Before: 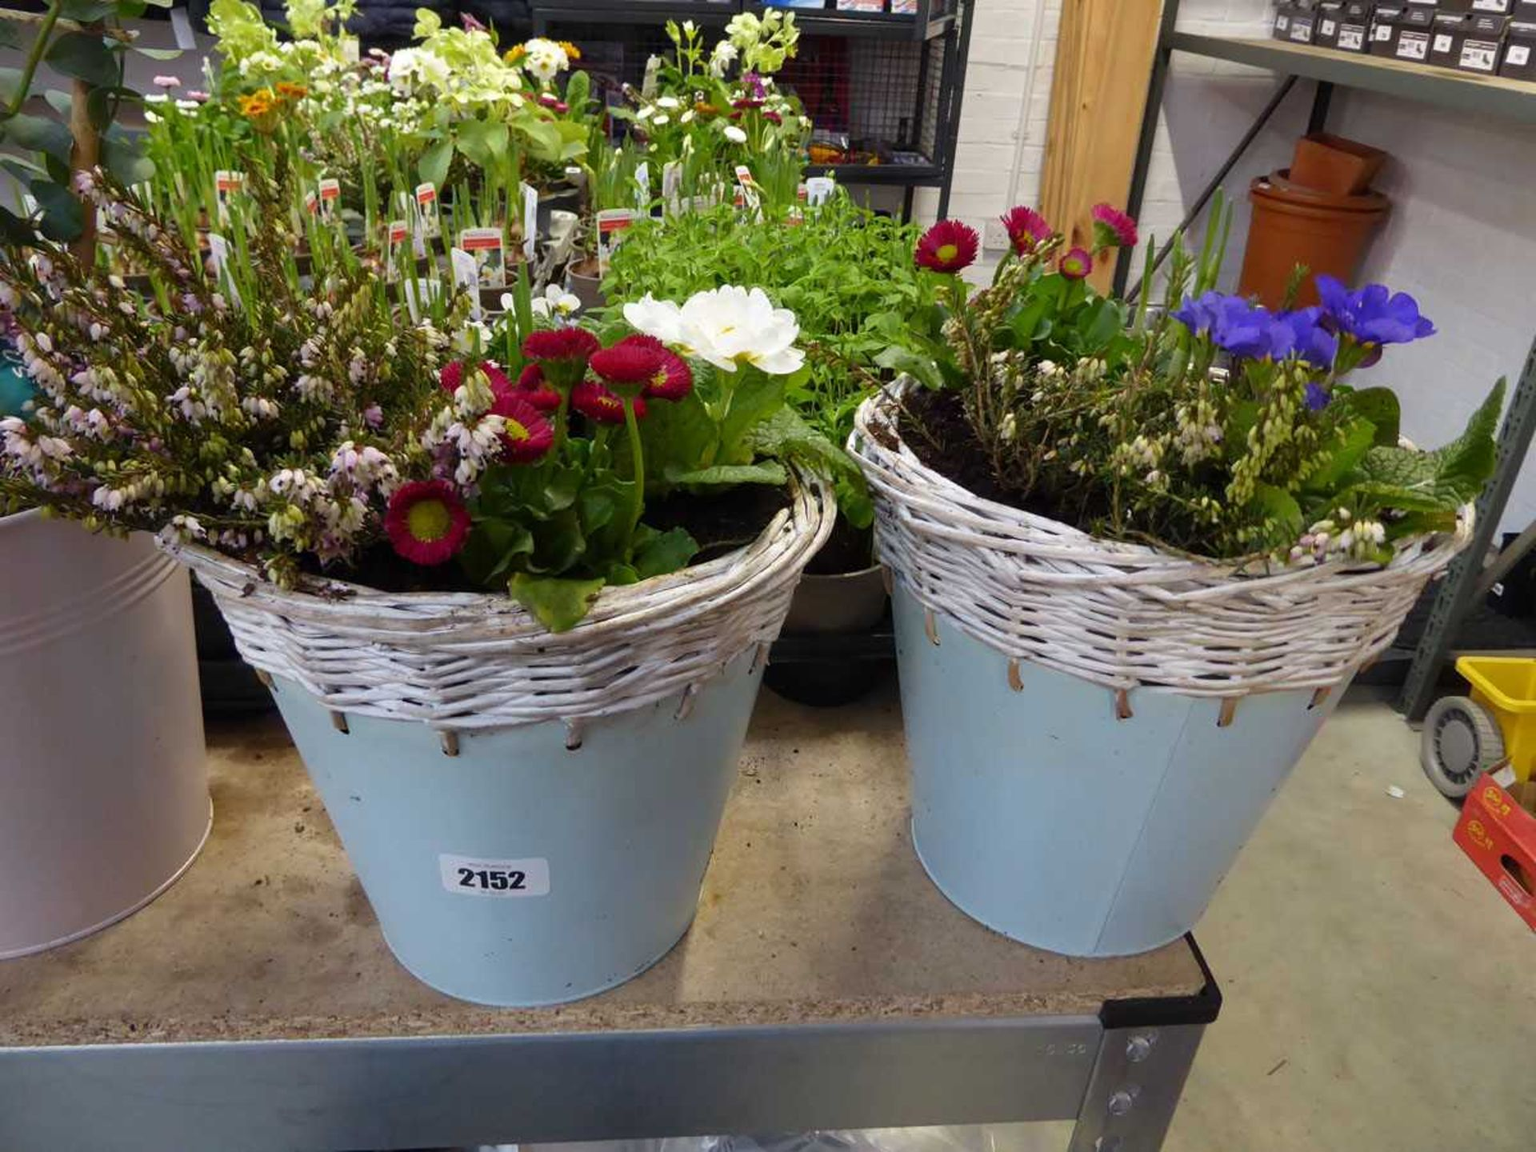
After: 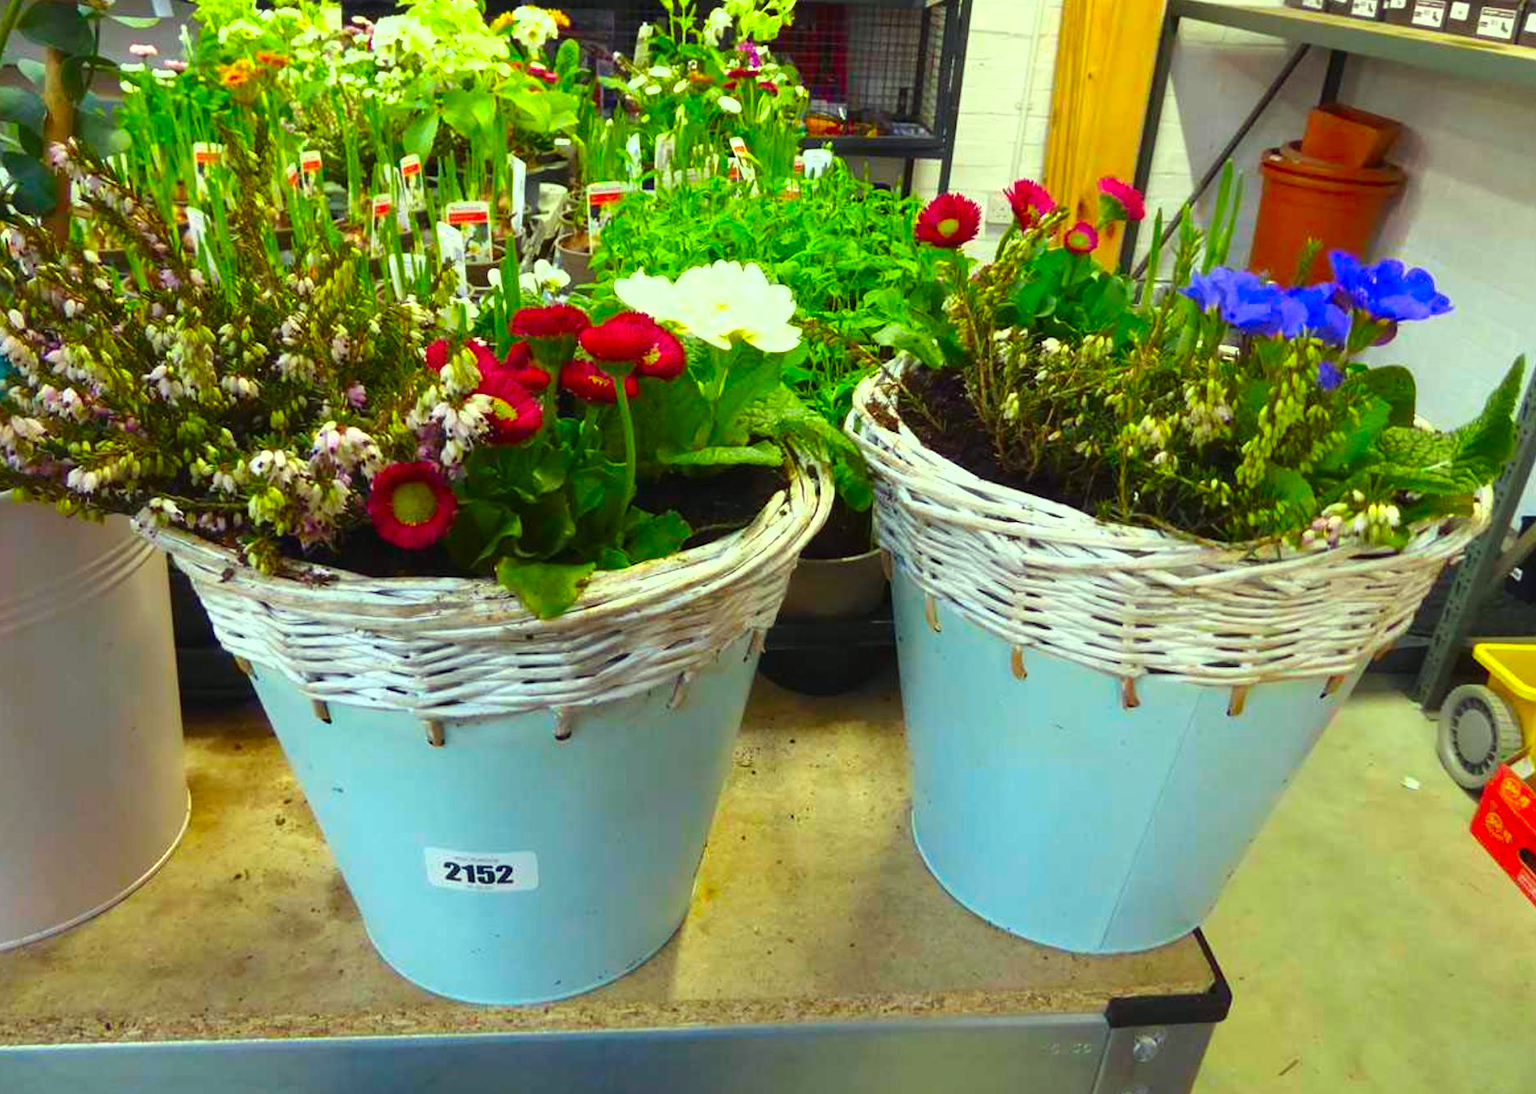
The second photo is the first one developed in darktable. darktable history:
shadows and highlights: shadows -13.28, white point adjustment 3.91, highlights 28.47
crop: left 1.869%, top 2.917%, right 1.202%, bottom 4.951%
color correction: highlights a* -10.85, highlights b* 9.82, saturation 1.71
exposure: black level correction -0.002, exposure 0.546 EV, compensate exposure bias true, compensate highlight preservation false
